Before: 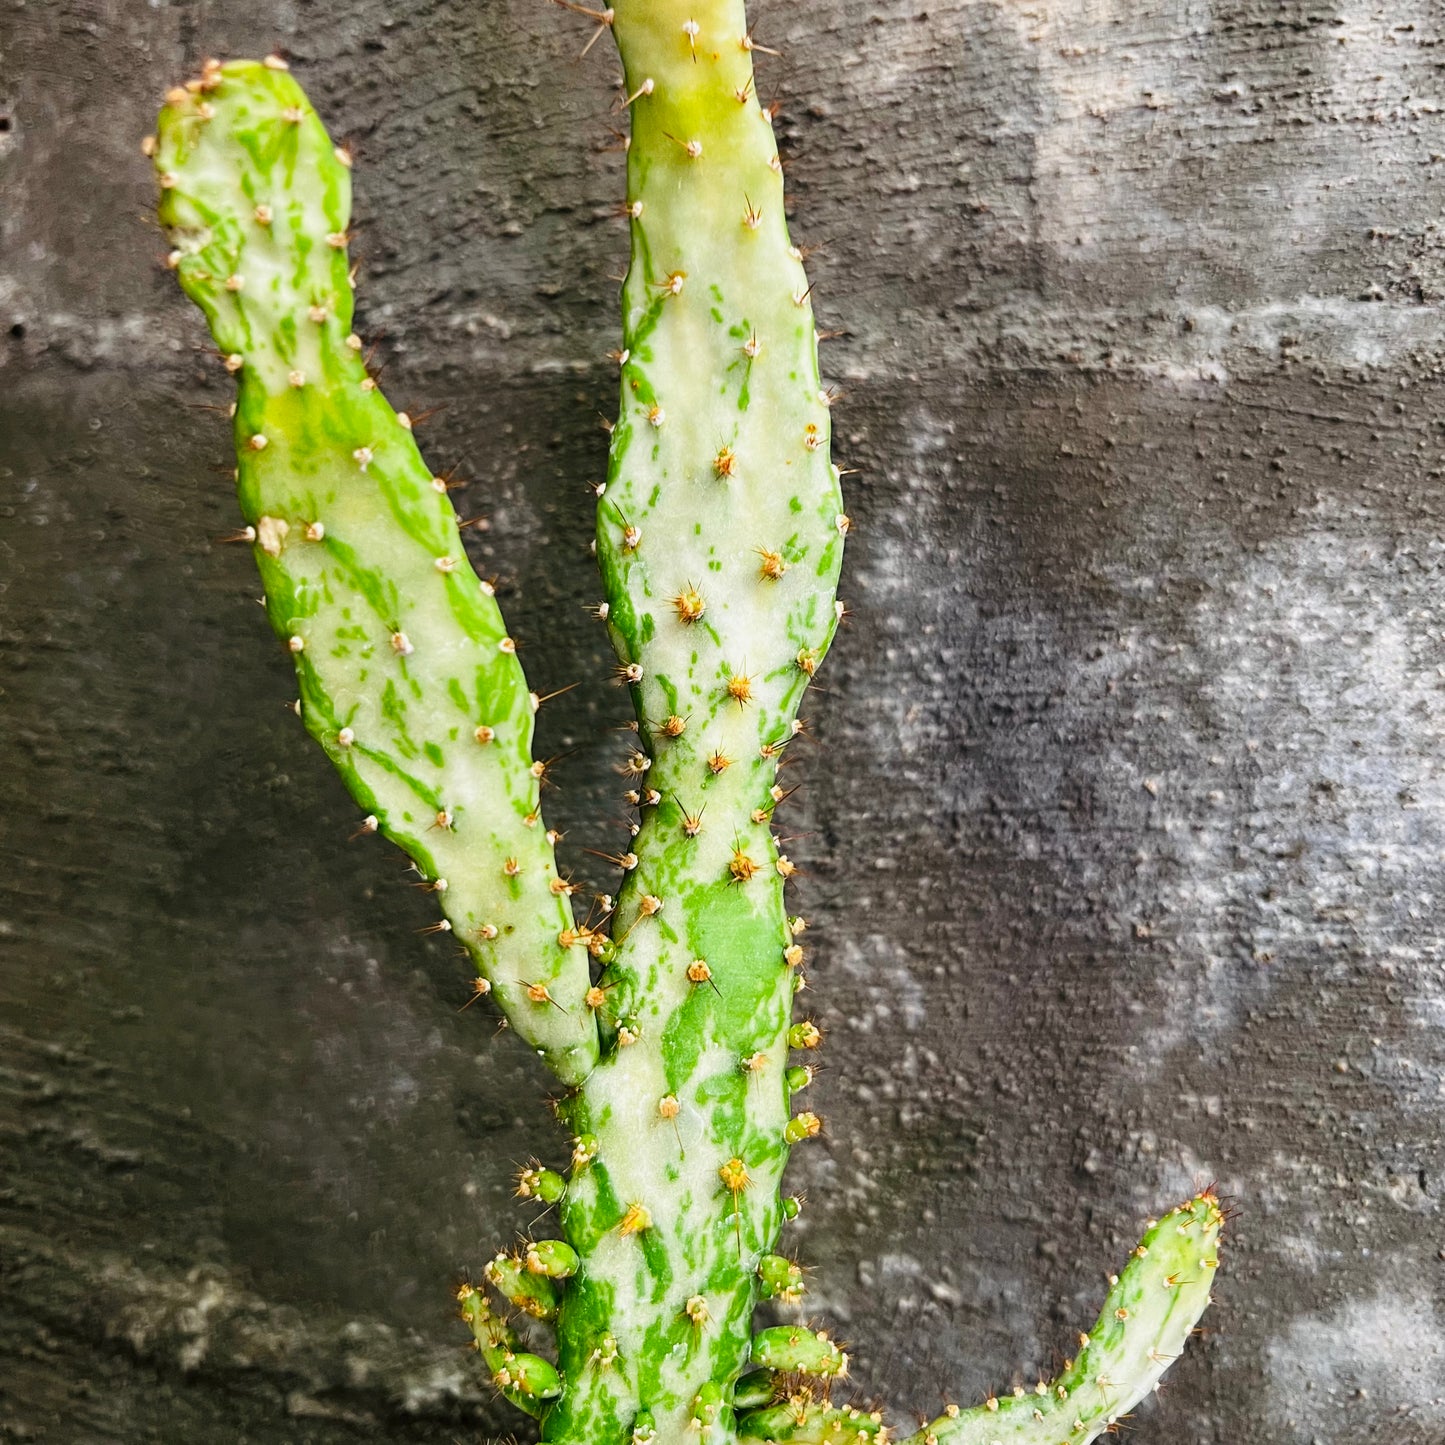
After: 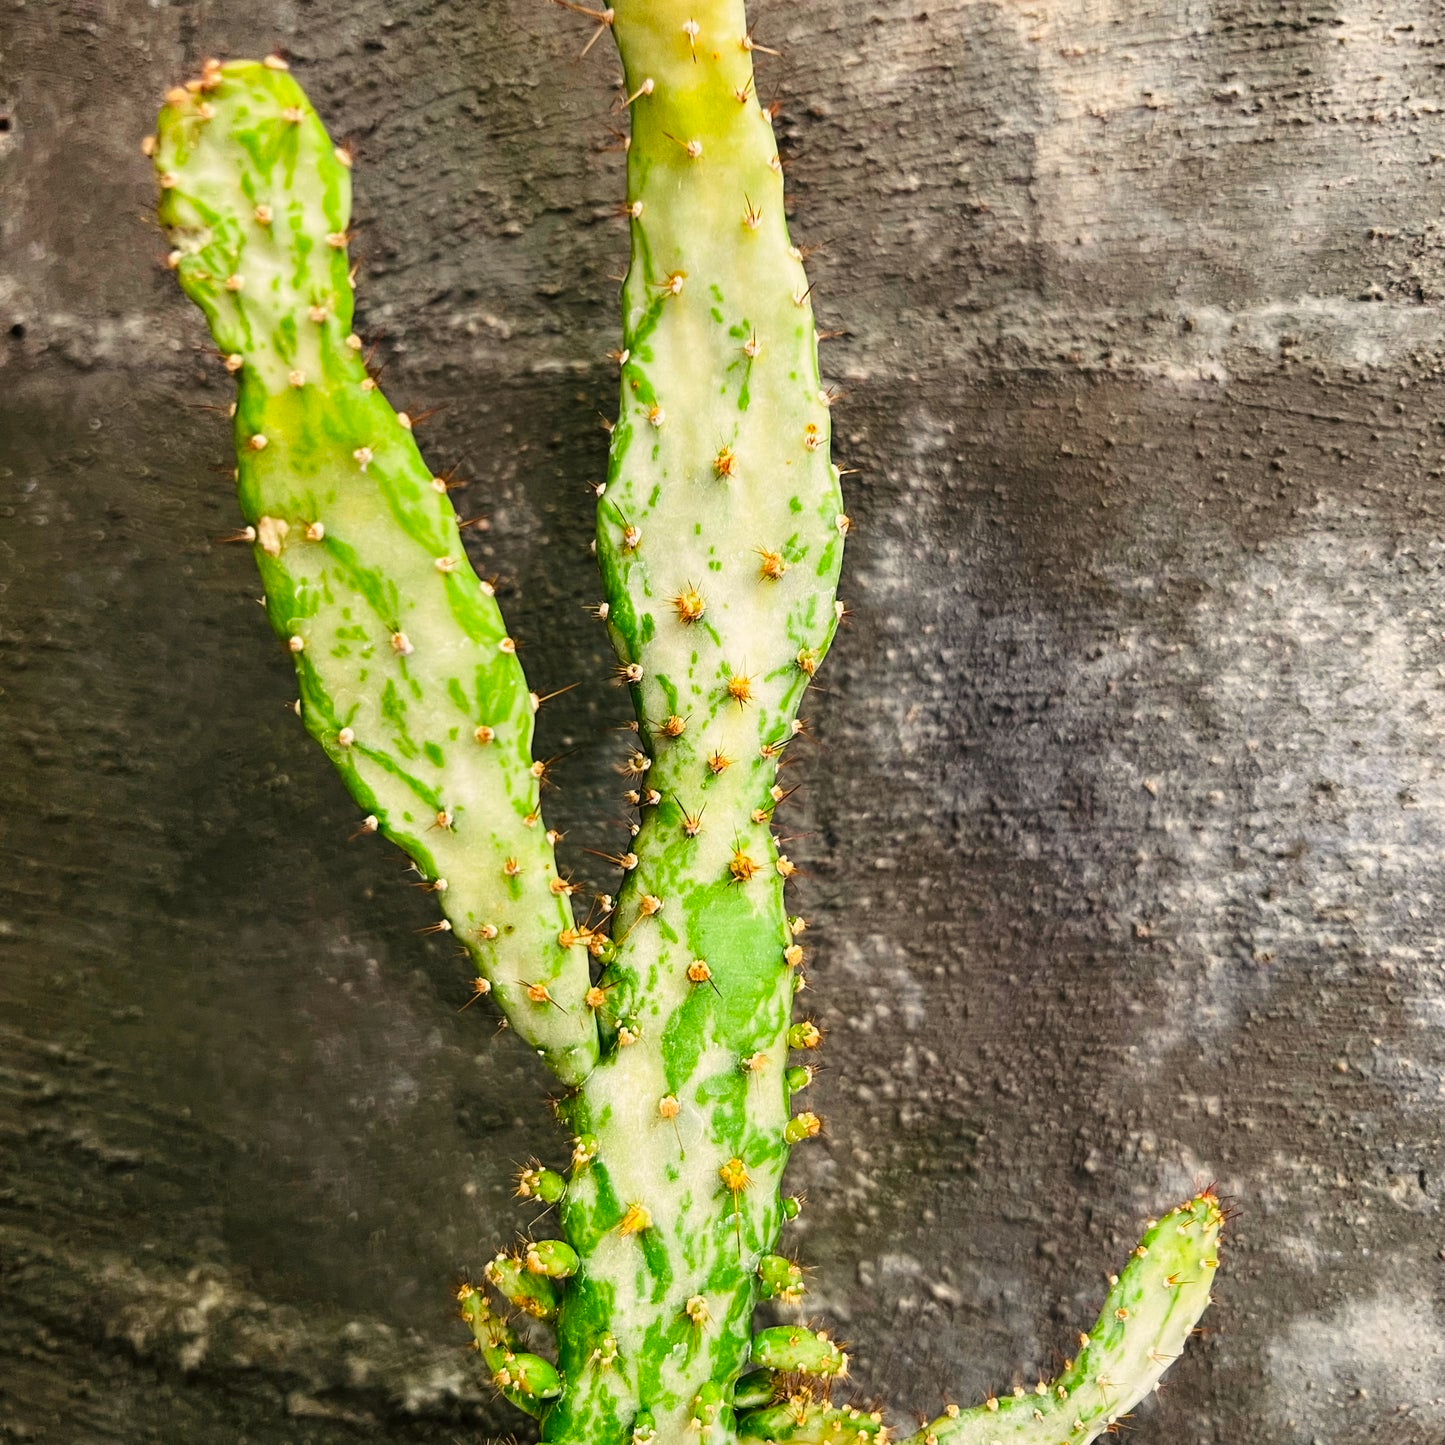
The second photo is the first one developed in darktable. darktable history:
white balance: red 1.045, blue 0.932
color correction: saturation 1.1
